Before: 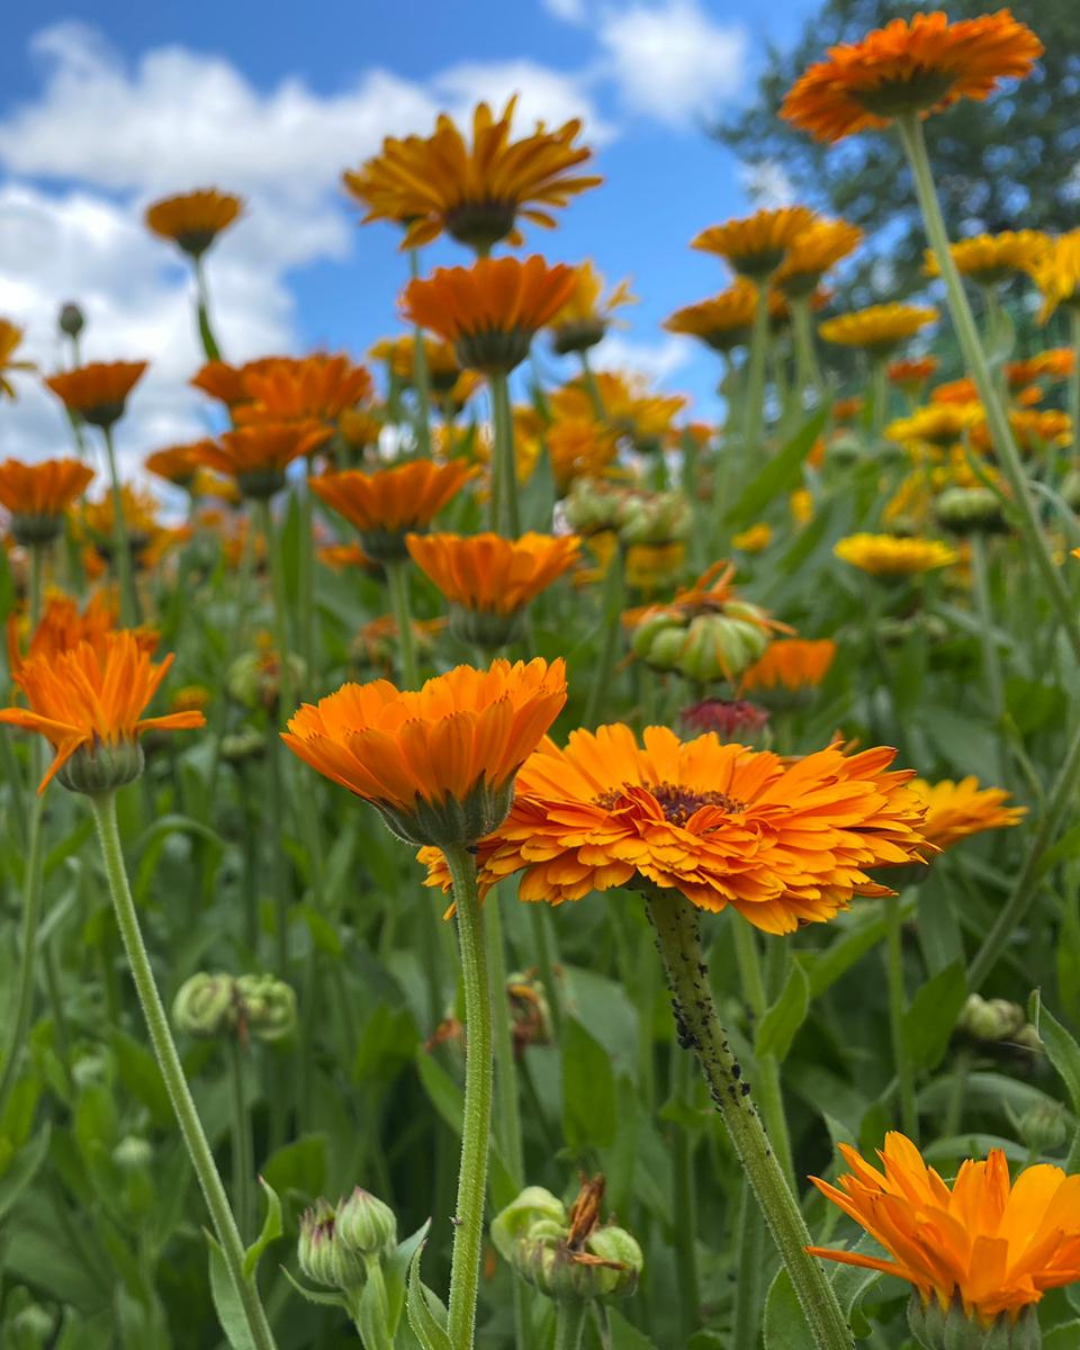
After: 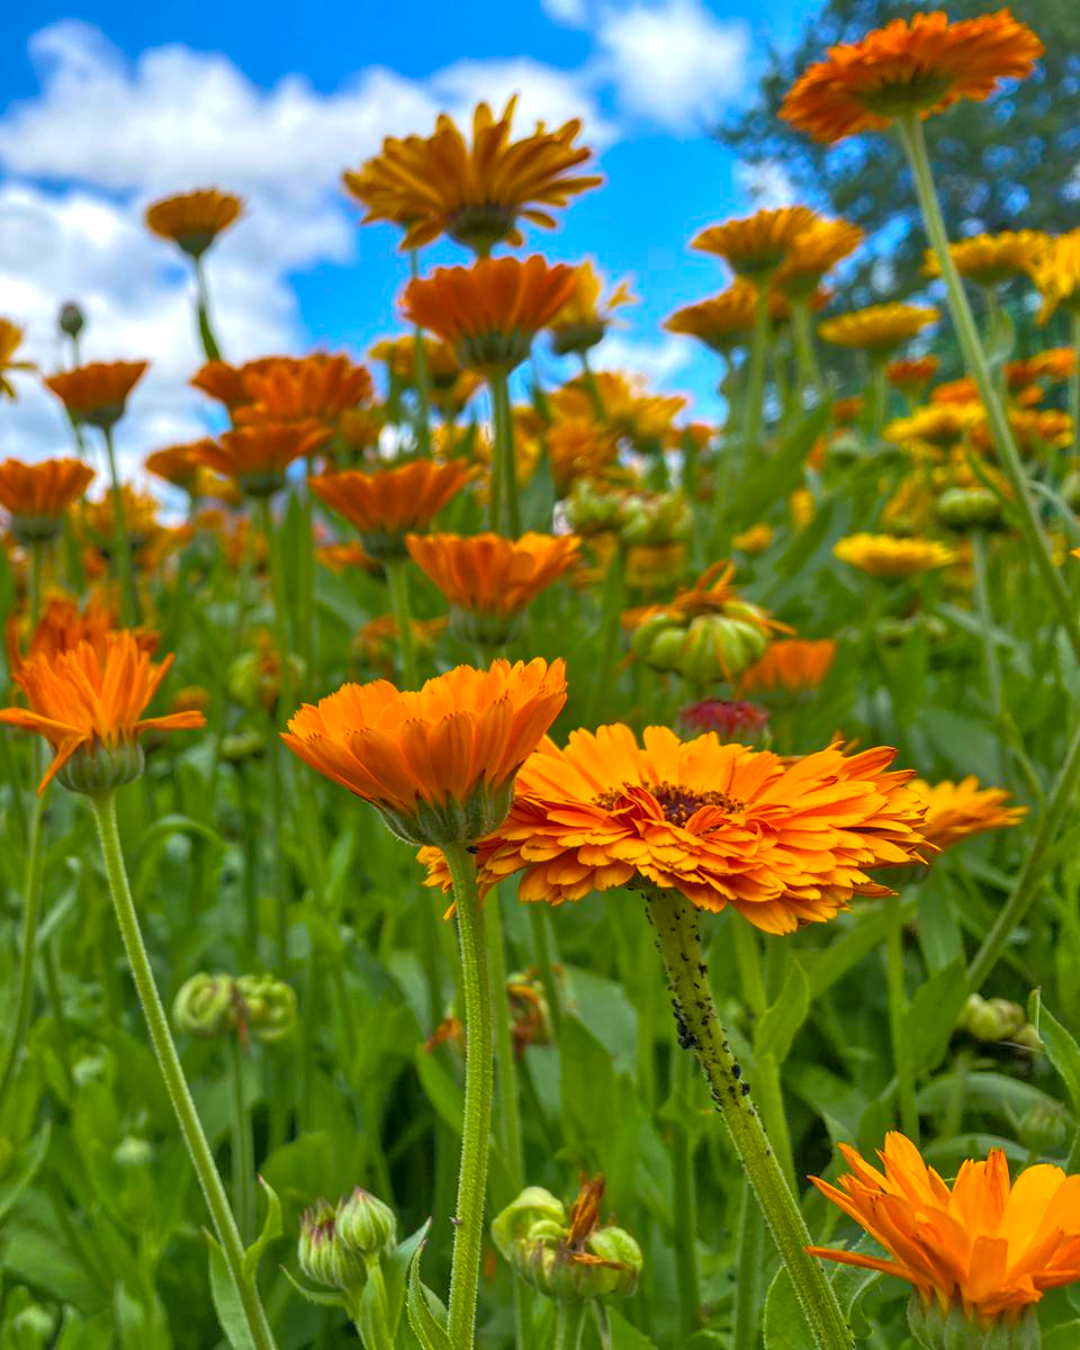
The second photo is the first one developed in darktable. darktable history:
tone equalizer: -8 EV -0.528 EV, -7 EV -0.319 EV, -6 EV -0.083 EV, -5 EV 0.413 EV, -4 EV 0.985 EV, -3 EV 0.791 EV, -2 EV -0.01 EV, -1 EV 0.14 EV, +0 EV -0.012 EV, smoothing 1
local contrast: detail 130%
color balance rgb: linear chroma grading › global chroma 13.3%, global vibrance 41.49%
